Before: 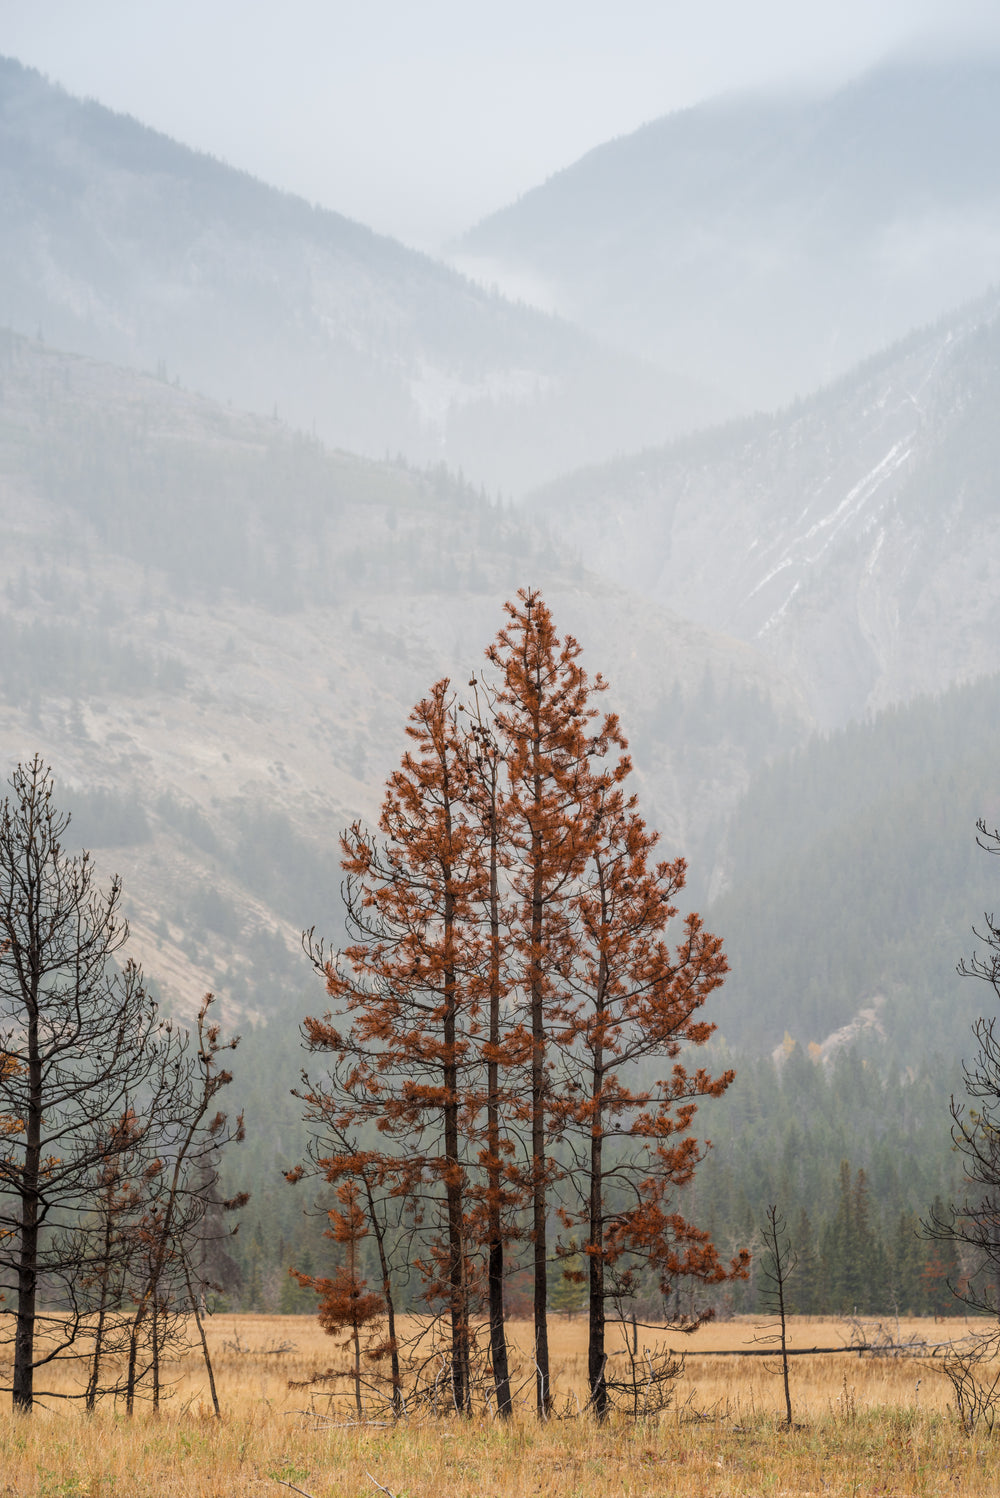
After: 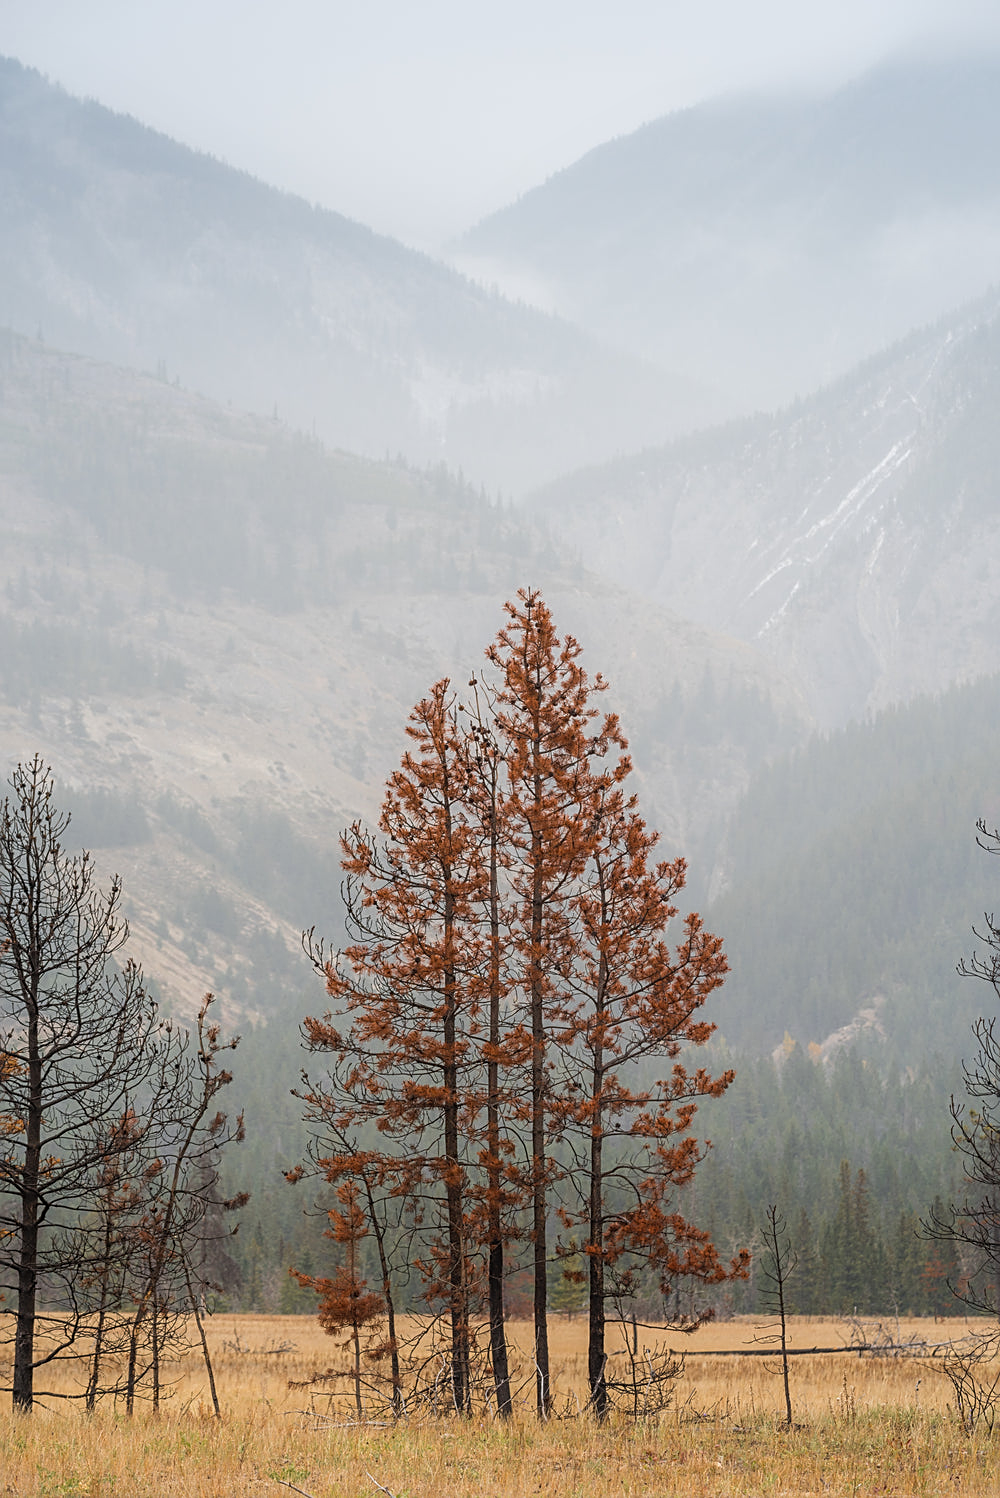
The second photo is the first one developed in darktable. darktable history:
sharpen: on, module defaults
contrast equalizer: y [[0.5, 0.488, 0.462, 0.461, 0.491, 0.5], [0.5 ×6], [0.5 ×6], [0 ×6], [0 ×6]]
